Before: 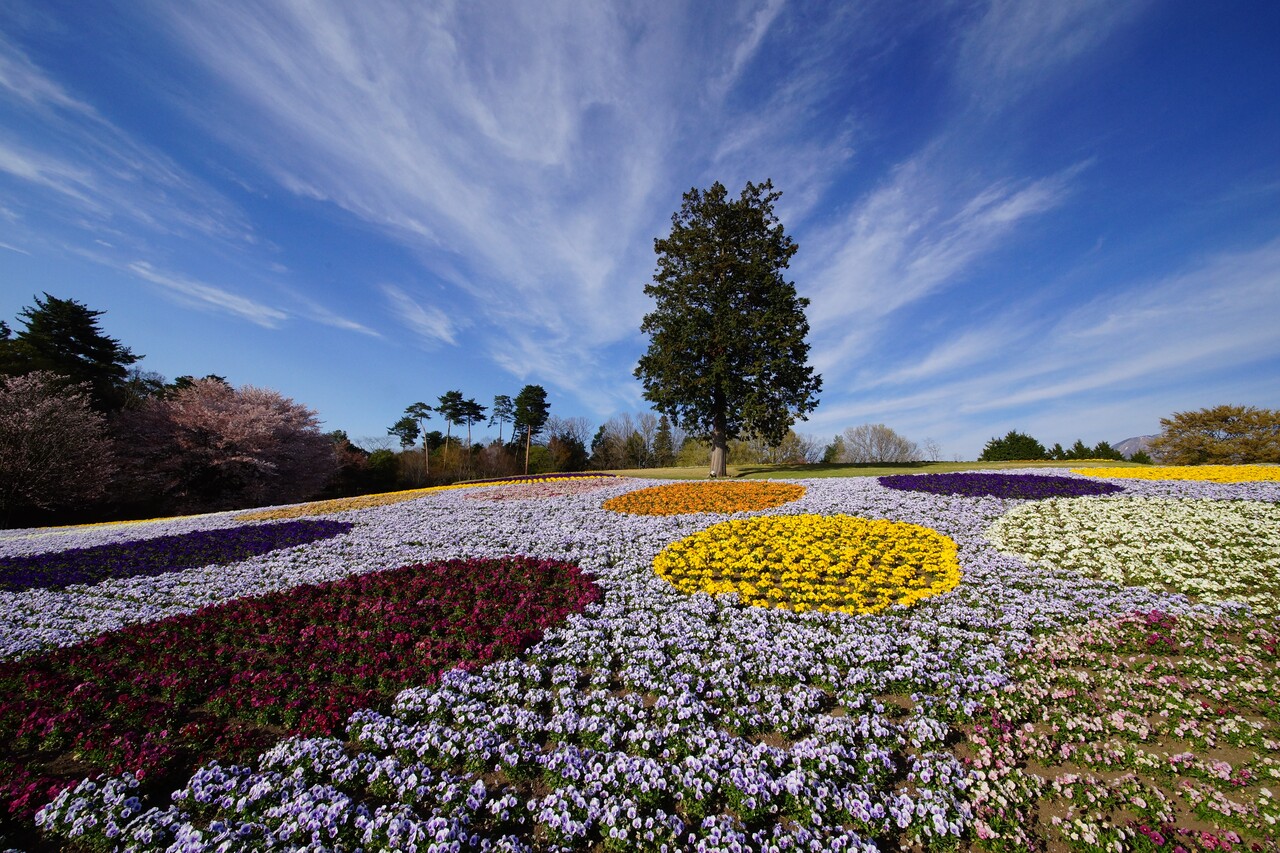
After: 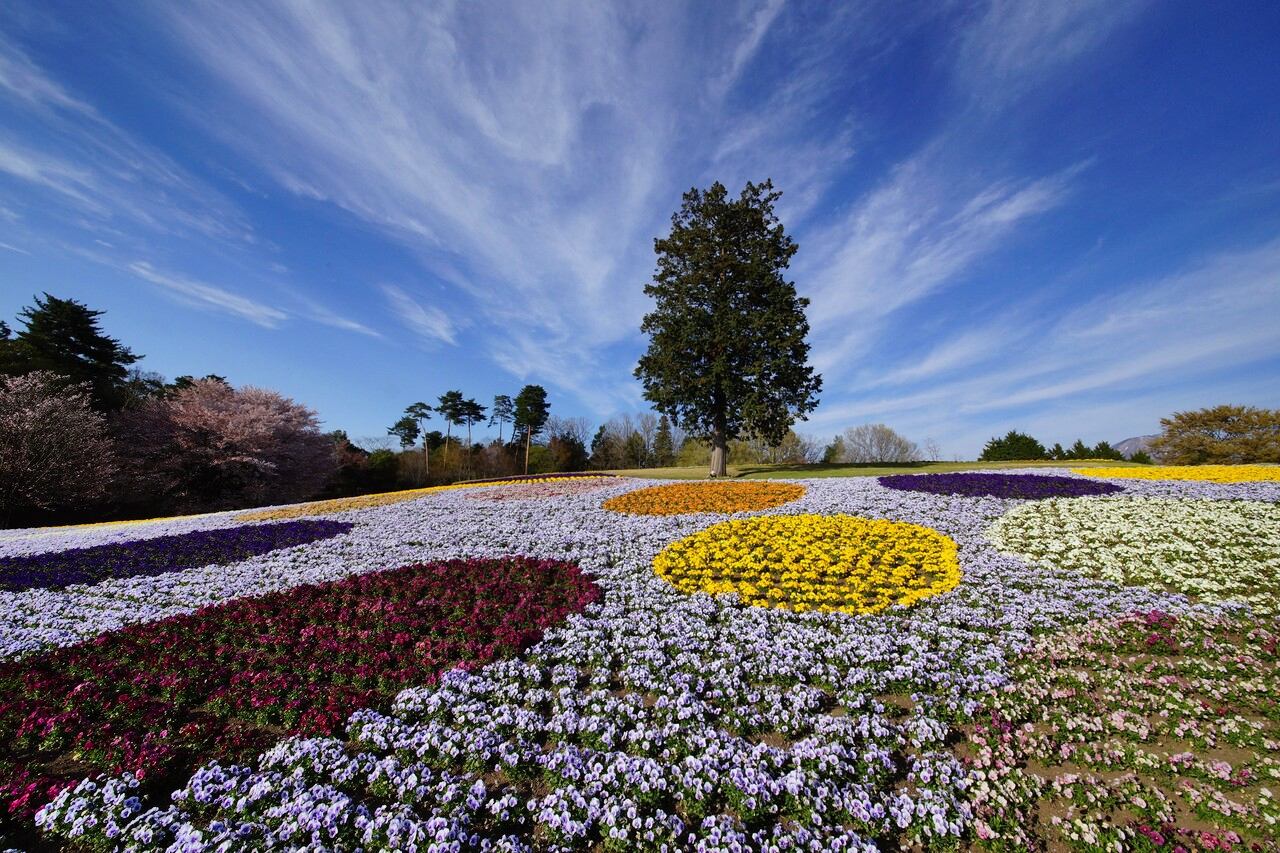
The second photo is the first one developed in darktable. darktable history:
white balance: red 0.982, blue 1.018
shadows and highlights: soften with gaussian
tone equalizer: on, module defaults
